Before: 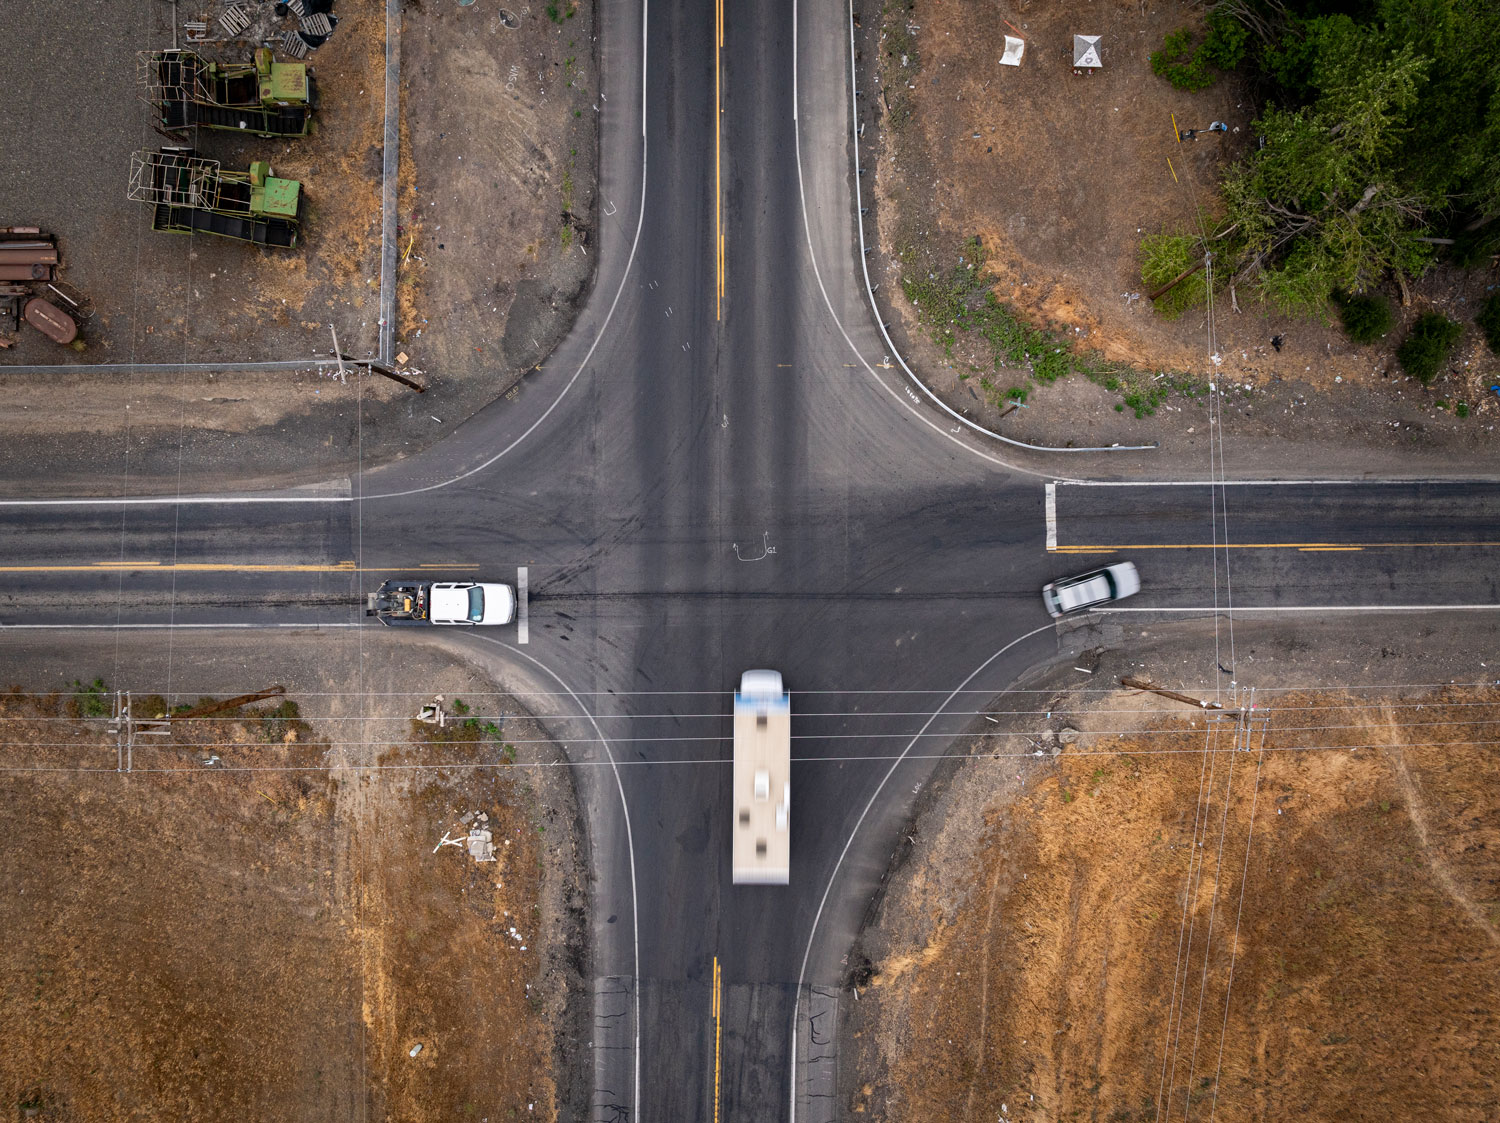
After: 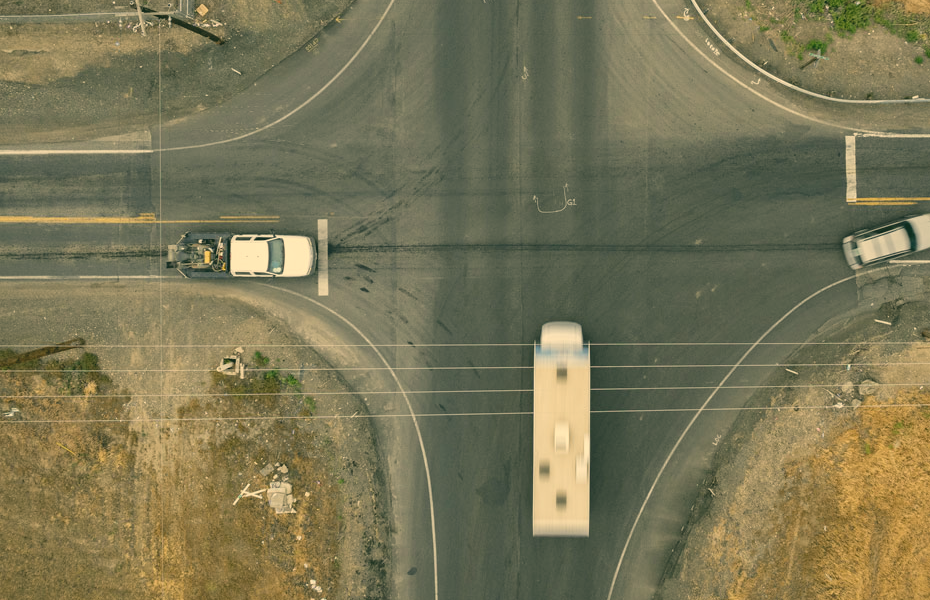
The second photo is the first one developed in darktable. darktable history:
color correction: highlights a* 4.95, highlights b* 24.98, shadows a* -15.8, shadows b* 3.89
contrast brightness saturation: contrast -0.267, saturation -0.423
crop: left 13.345%, top 31.021%, right 24.607%, bottom 15.517%
color balance rgb: highlights gain › chroma 3.084%, highlights gain › hue 76.27°, perceptual saturation grading › global saturation -0.1%, perceptual brilliance grading › global brilliance 2.813%, perceptual brilliance grading › highlights -2.627%, perceptual brilliance grading › shadows 3.654%, global vibrance 20%
tone equalizer: -8 EV -0.414 EV, -7 EV -0.423 EV, -6 EV -0.34 EV, -5 EV -0.204 EV, -3 EV 0.201 EV, -2 EV 0.316 EV, -1 EV 0.383 EV, +0 EV 0.417 EV, mask exposure compensation -0.51 EV
